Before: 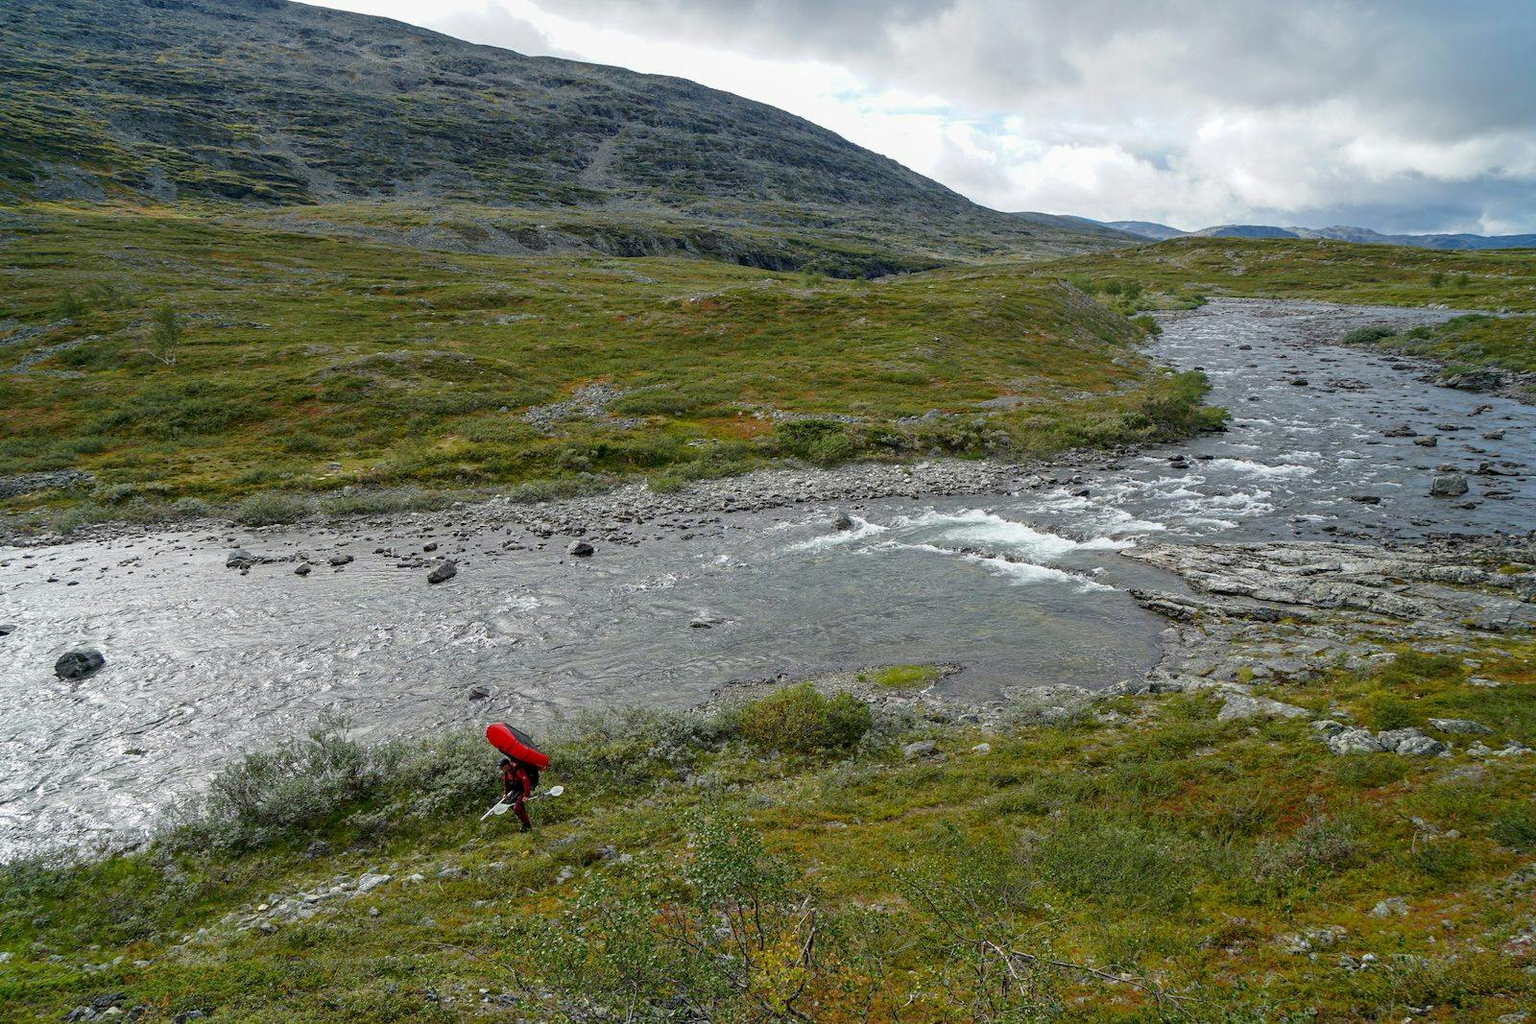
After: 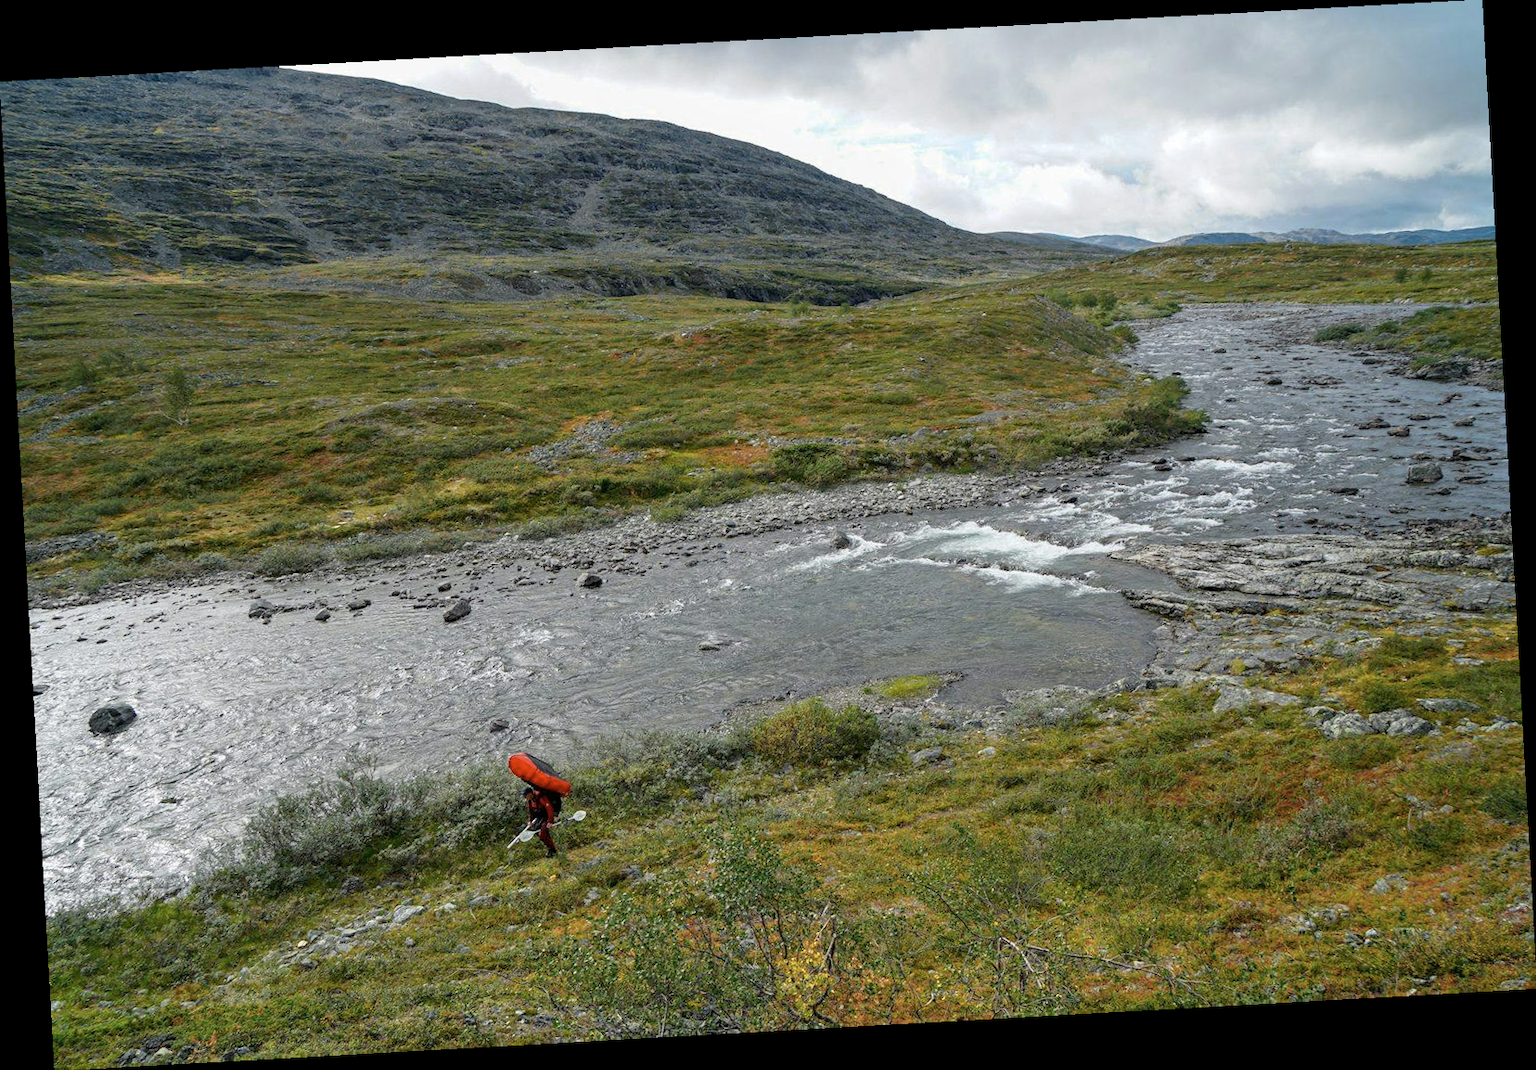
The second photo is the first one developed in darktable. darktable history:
color zones: curves: ch0 [(0.018, 0.548) (0.224, 0.64) (0.425, 0.447) (0.675, 0.575) (0.732, 0.579)]; ch1 [(0.066, 0.487) (0.25, 0.5) (0.404, 0.43) (0.75, 0.421) (0.956, 0.421)]; ch2 [(0.044, 0.561) (0.215, 0.465) (0.399, 0.544) (0.465, 0.548) (0.614, 0.447) (0.724, 0.43) (0.882, 0.623) (0.956, 0.632)]
rotate and perspective: rotation -3.18°, automatic cropping off
white balance: emerald 1
